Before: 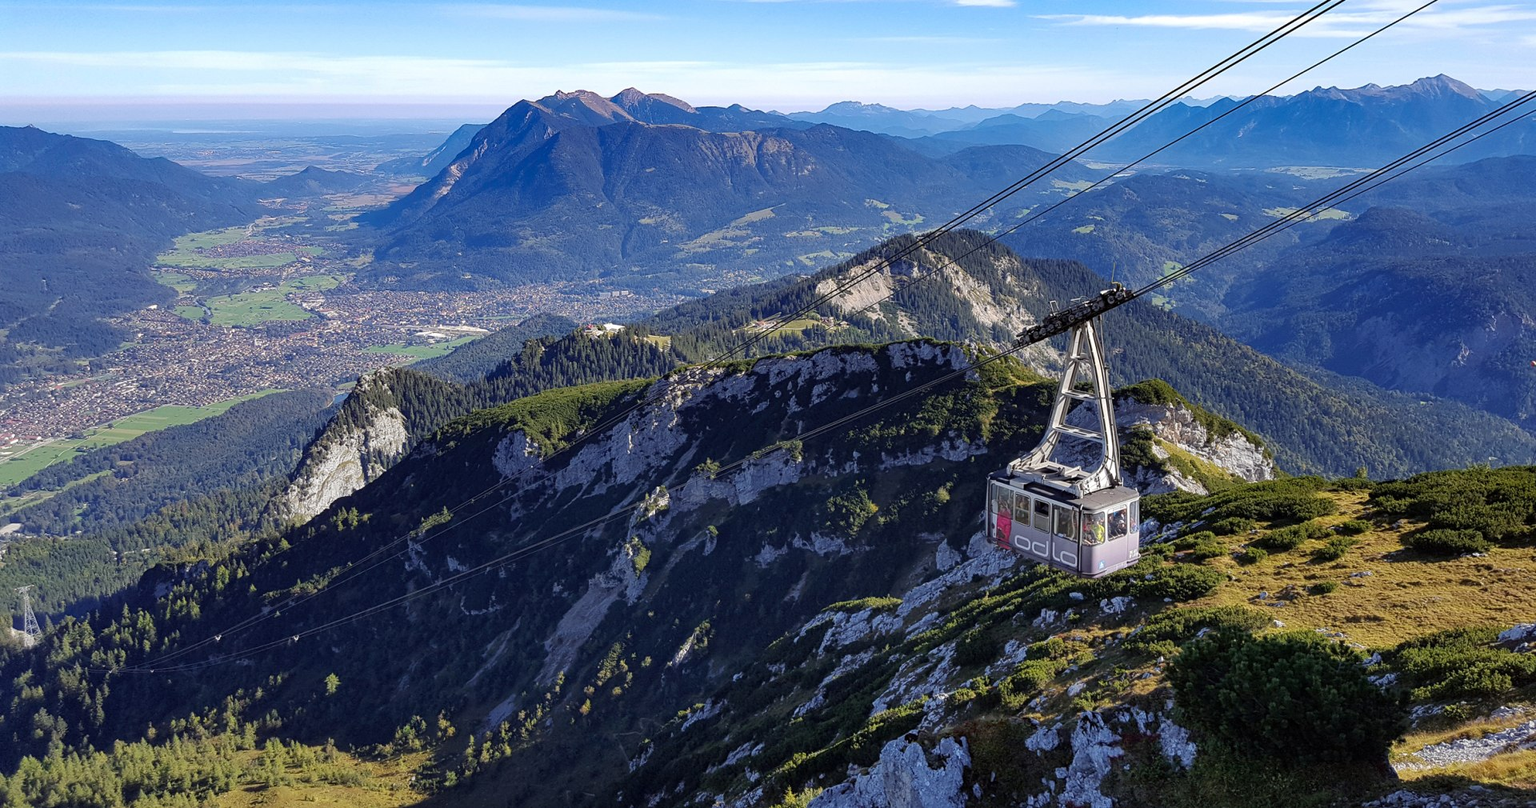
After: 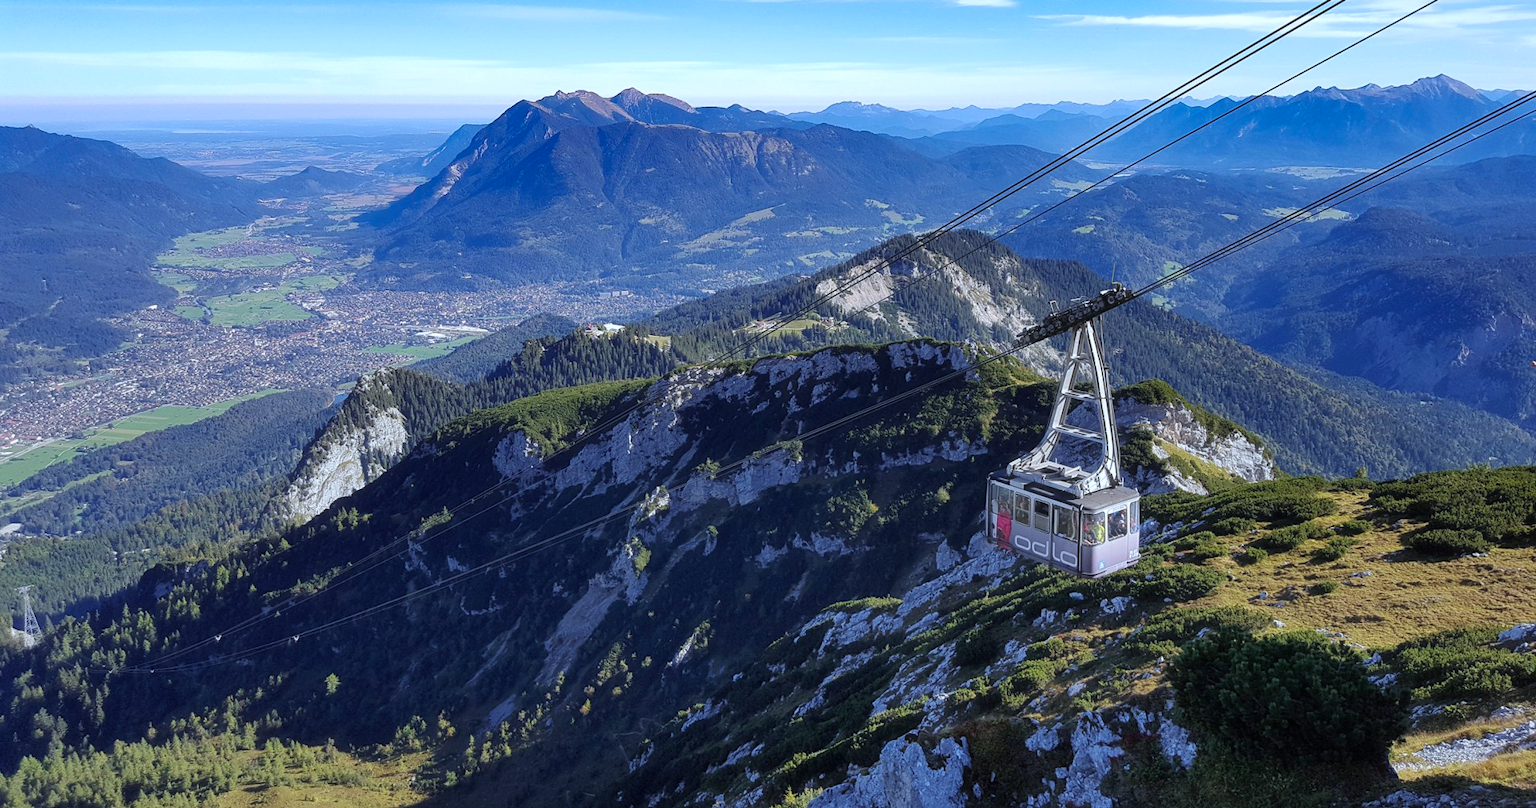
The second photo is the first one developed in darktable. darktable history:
color calibration: x 0.37, y 0.377, temperature 4289.93 K
haze removal: strength -0.05
